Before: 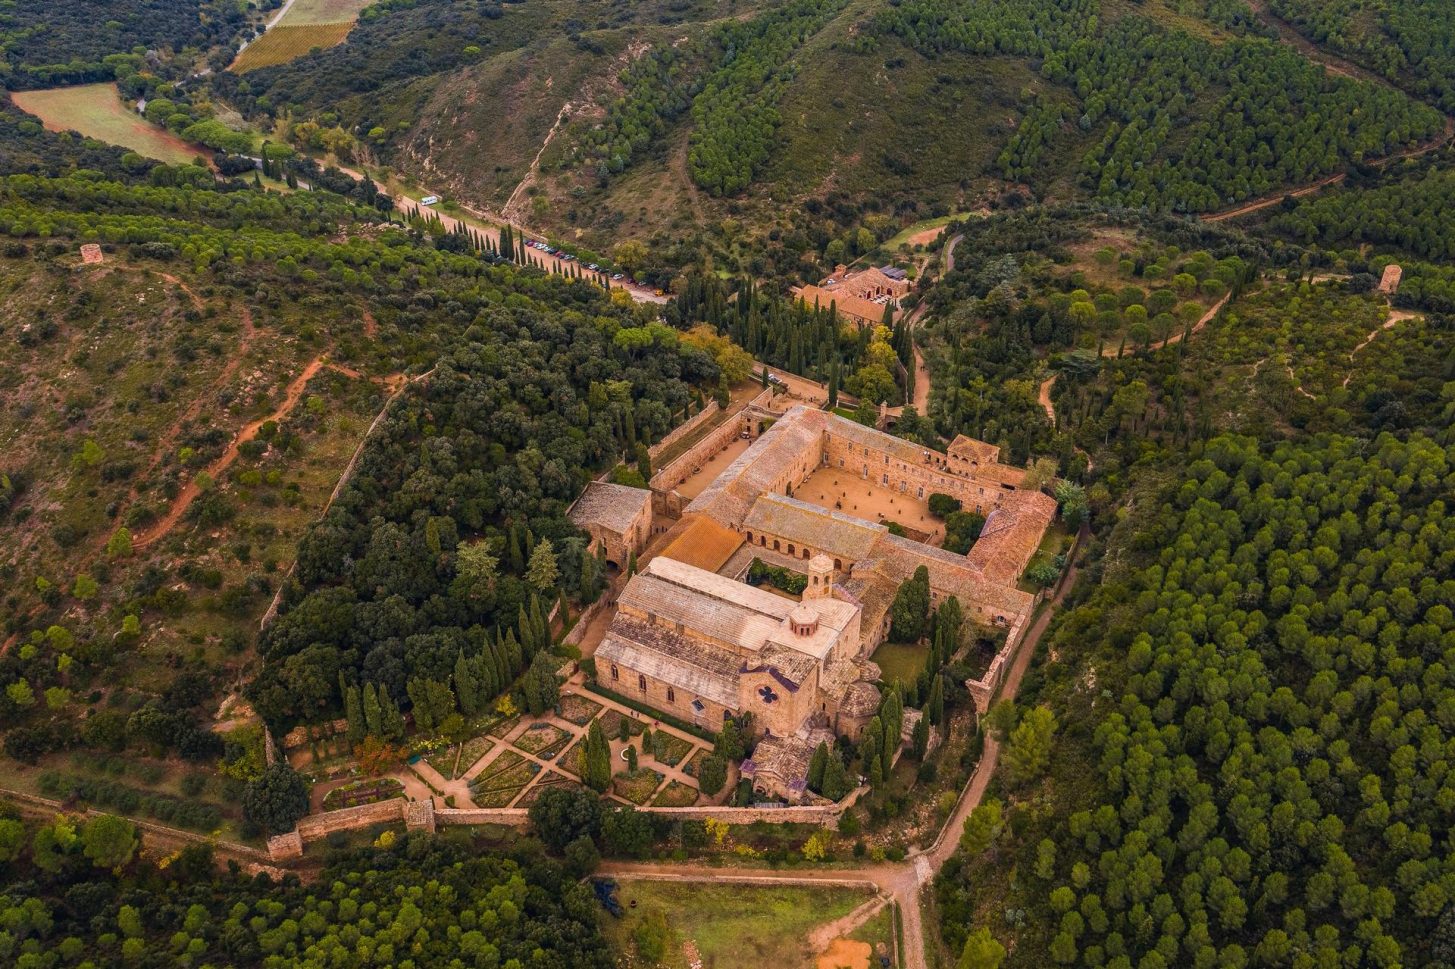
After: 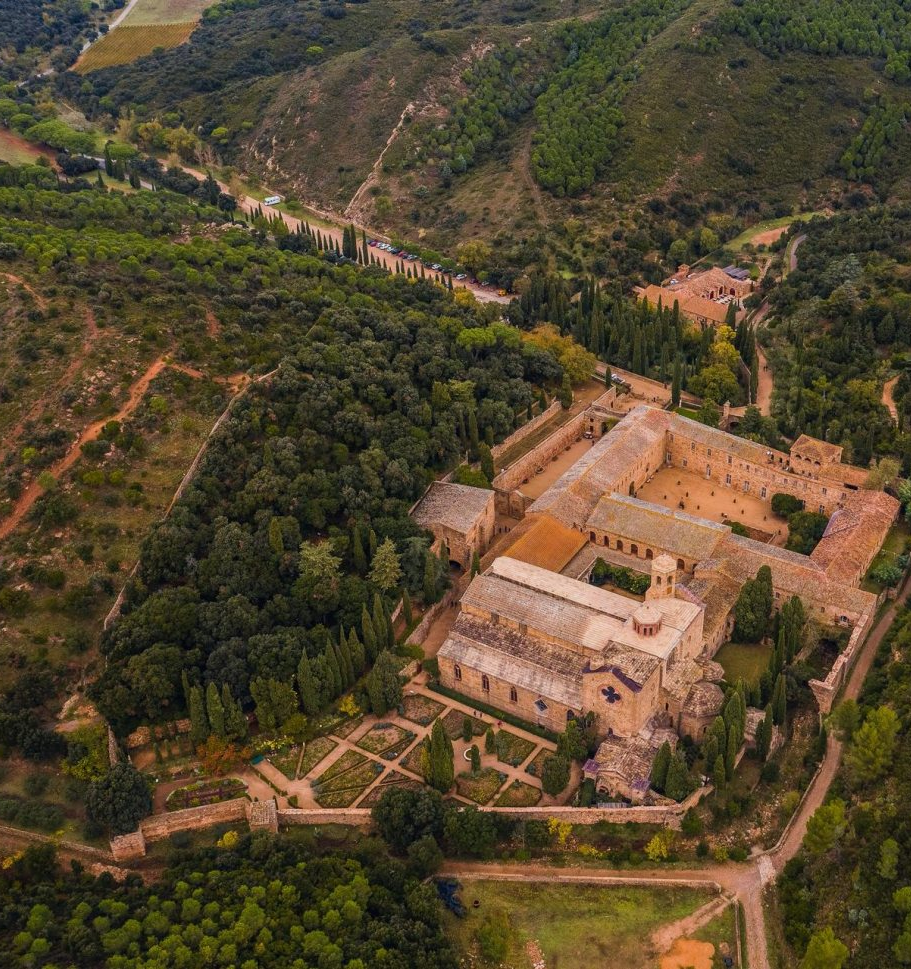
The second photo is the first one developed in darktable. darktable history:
exposure: exposure -0.153 EV, compensate highlight preservation false
crop: left 10.854%, right 26.523%
